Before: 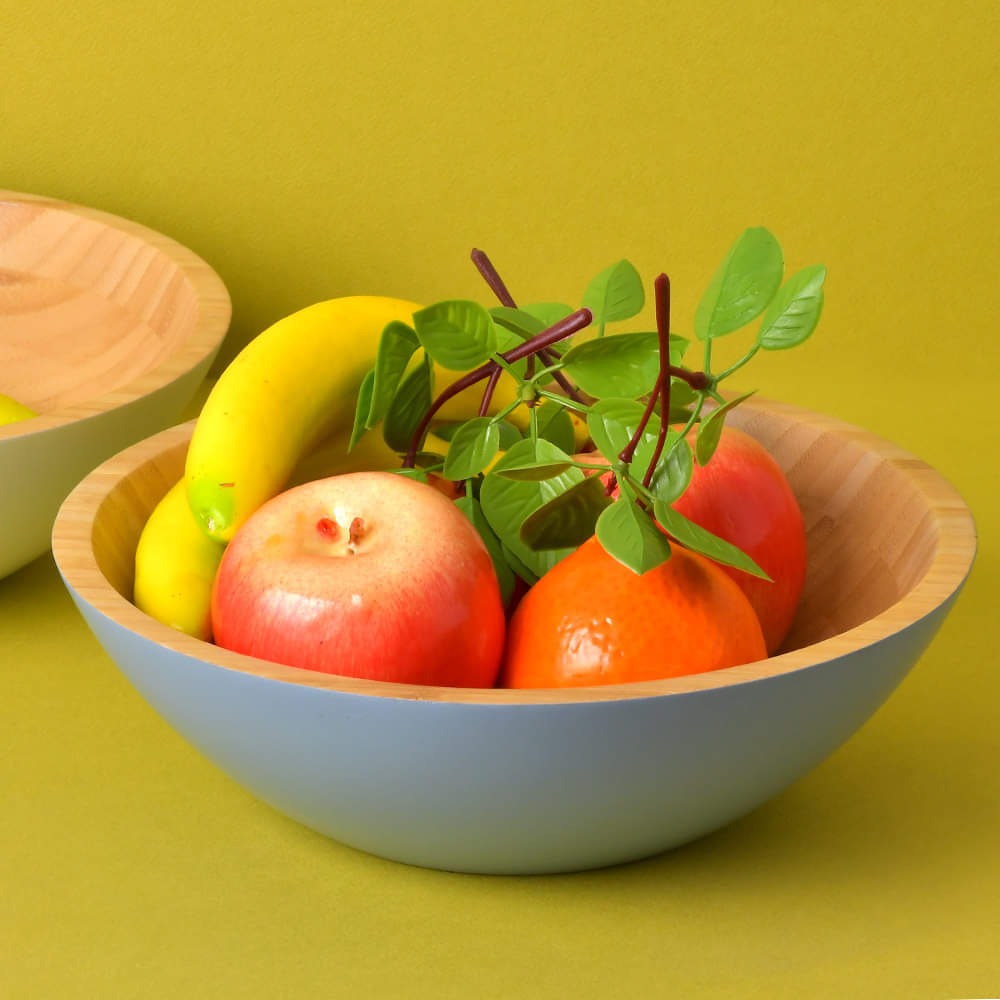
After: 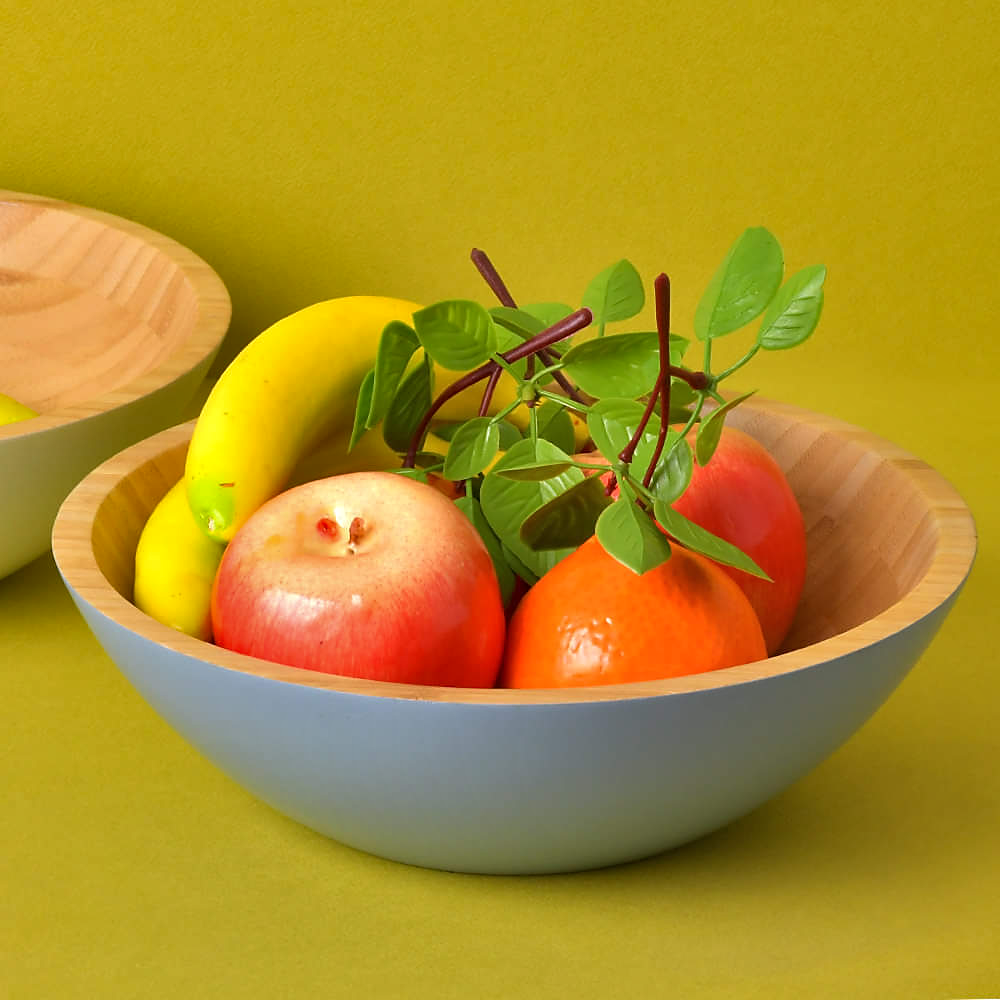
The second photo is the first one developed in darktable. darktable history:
white balance: emerald 1
shadows and highlights: white point adjustment 1, soften with gaussian
sharpen: radius 1.864, amount 0.398, threshold 1.271
